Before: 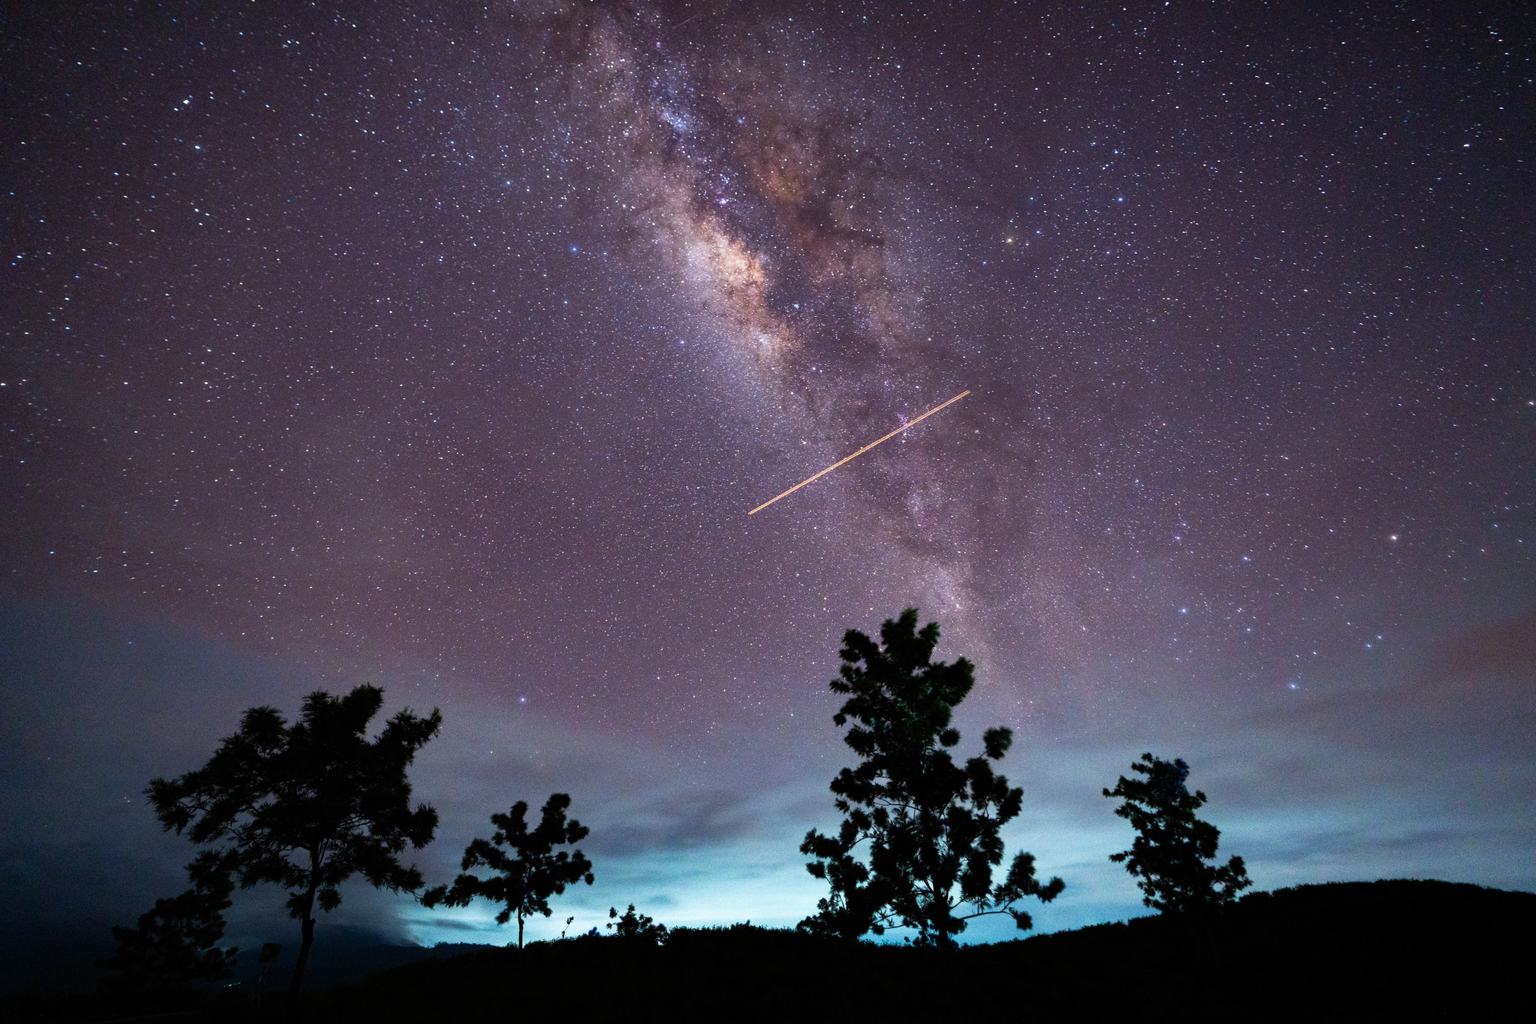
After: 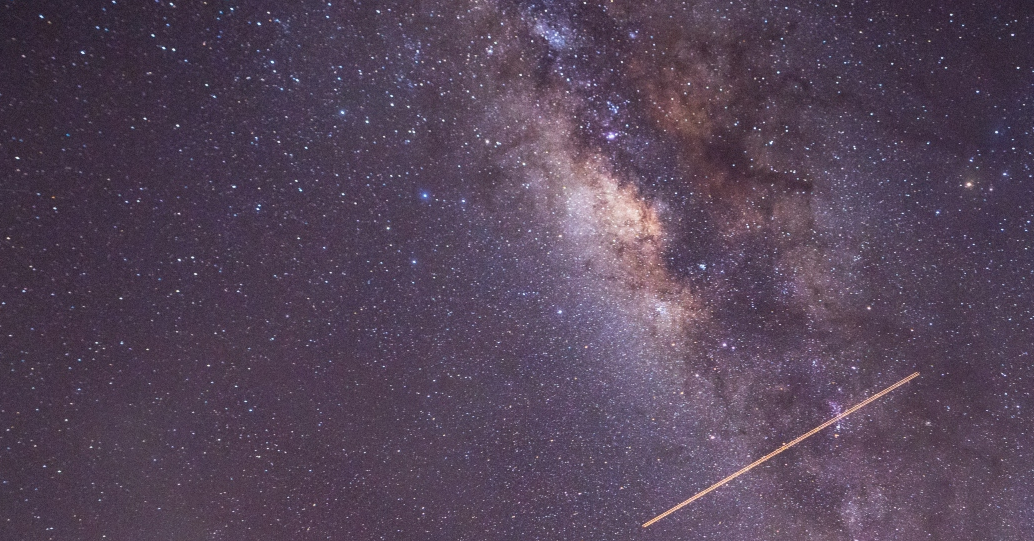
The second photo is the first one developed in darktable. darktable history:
exposure: black level correction 0.002, exposure -0.1 EV, compensate highlight preservation false
crop: left 15.306%, top 9.065%, right 30.789%, bottom 48.638%
